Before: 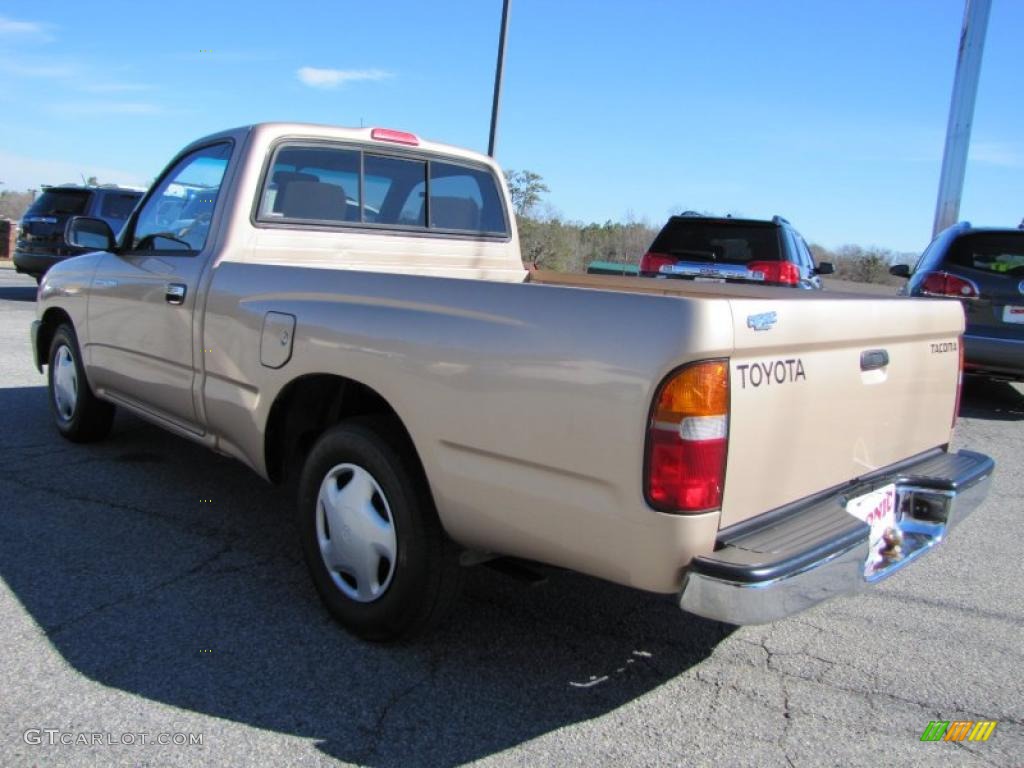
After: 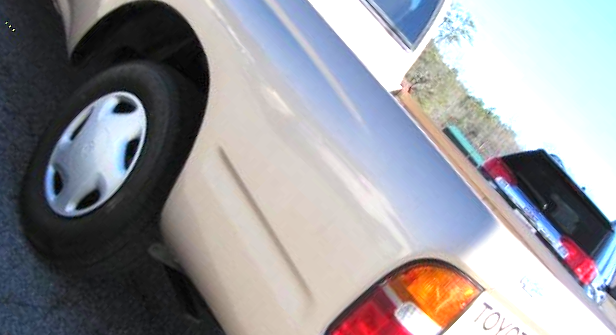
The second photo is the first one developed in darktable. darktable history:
crop and rotate: angle -44.34°, top 16.408%, right 0.847%, bottom 11.693%
exposure: black level correction 0, exposure 1.298 EV, compensate highlight preservation false
